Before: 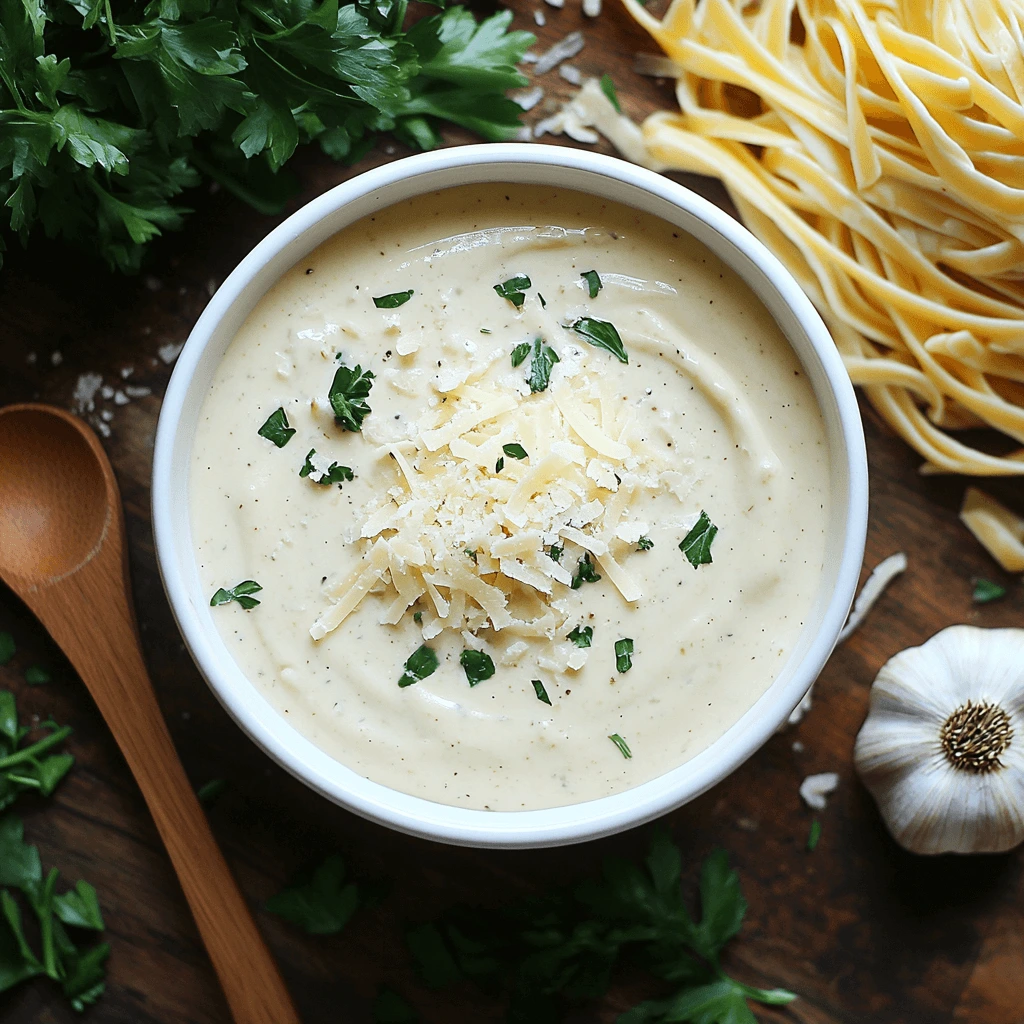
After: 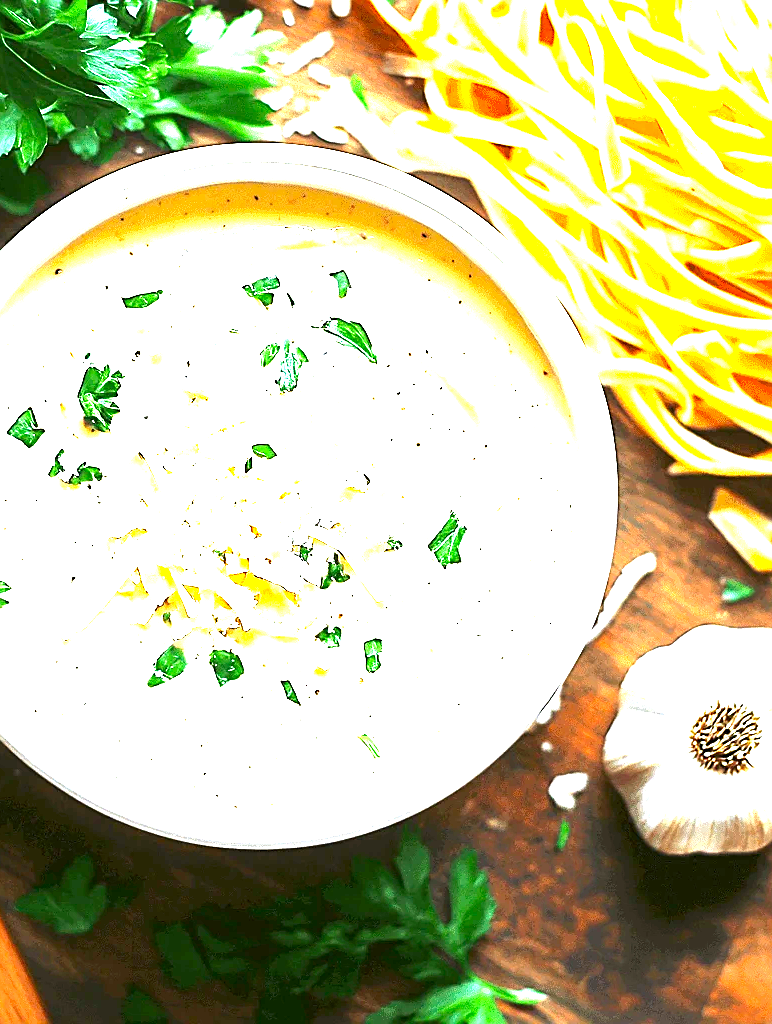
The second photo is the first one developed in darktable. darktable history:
exposure: exposure 2.003 EV, compensate highlight preservation false
levels: levels [0, 0.352, 0.703]
contrast brightness saturation: brightness -0.02, saturation 0.35
sharpen: on, module defaults
crop and rotate: left 24.6%
